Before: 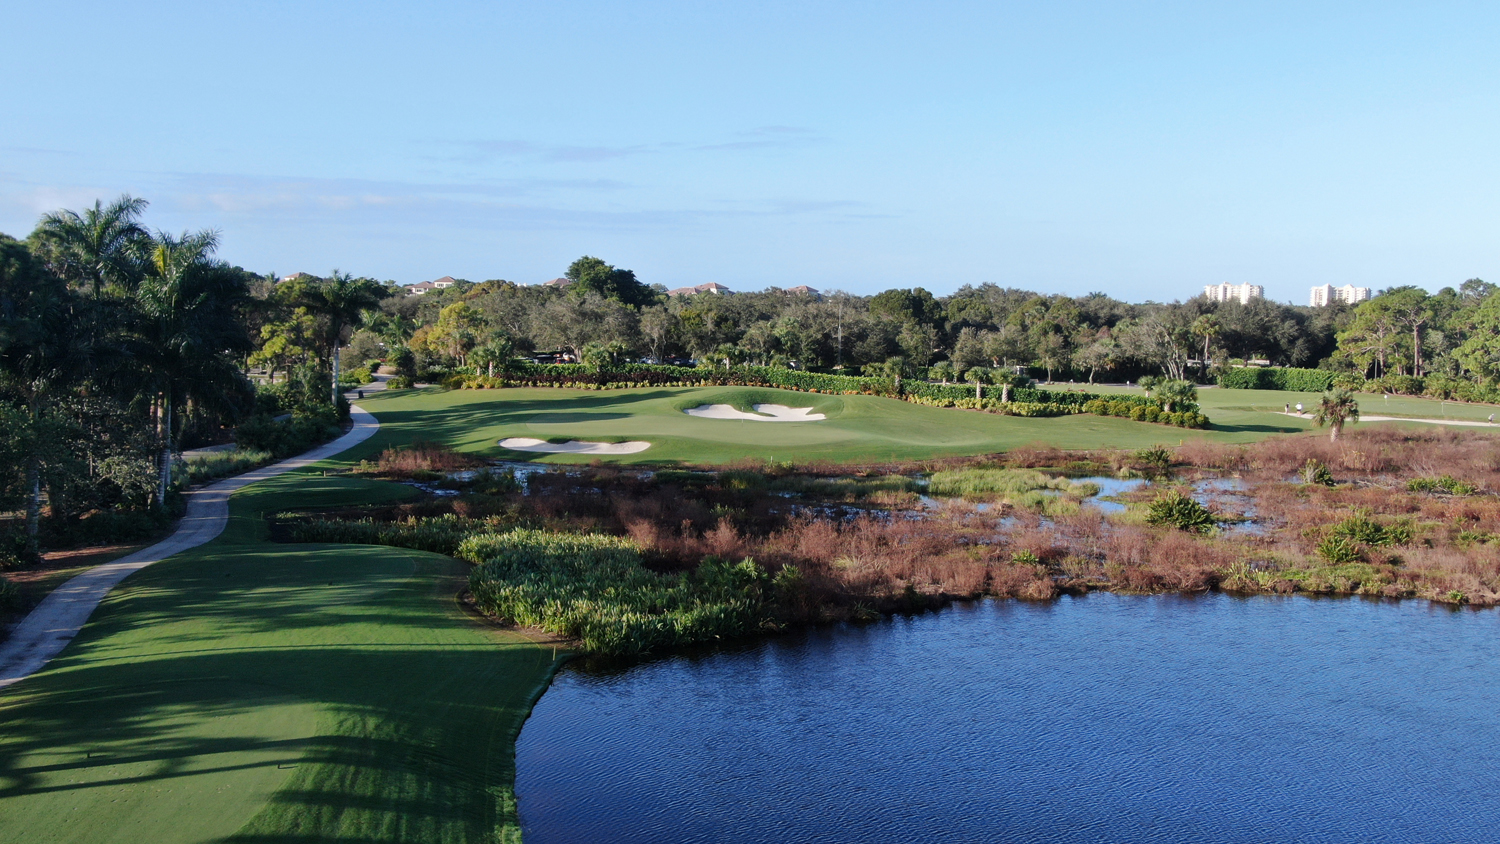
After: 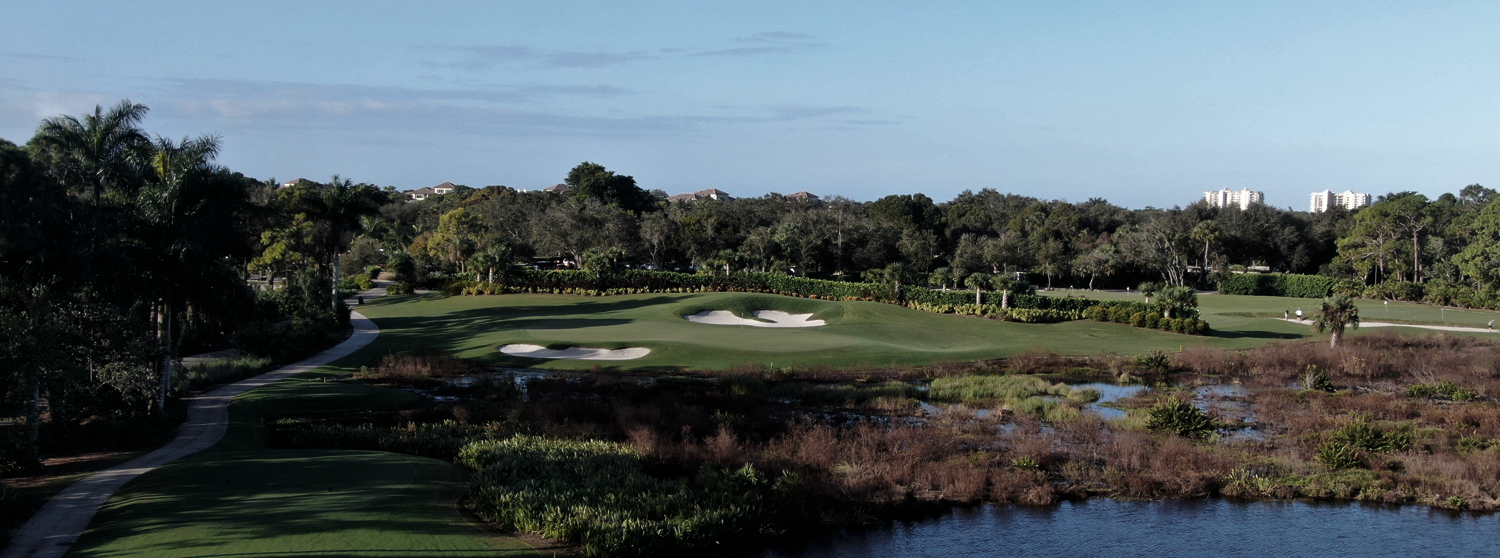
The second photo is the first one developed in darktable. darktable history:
crop: top 11.176%, bottom 22.644%
tone equalizer: edges refinement/feathering 500, mask exposure compensation -1.57 EV, preserve details no
levels: black 0.054%, levels [0, 0.618, 1]
